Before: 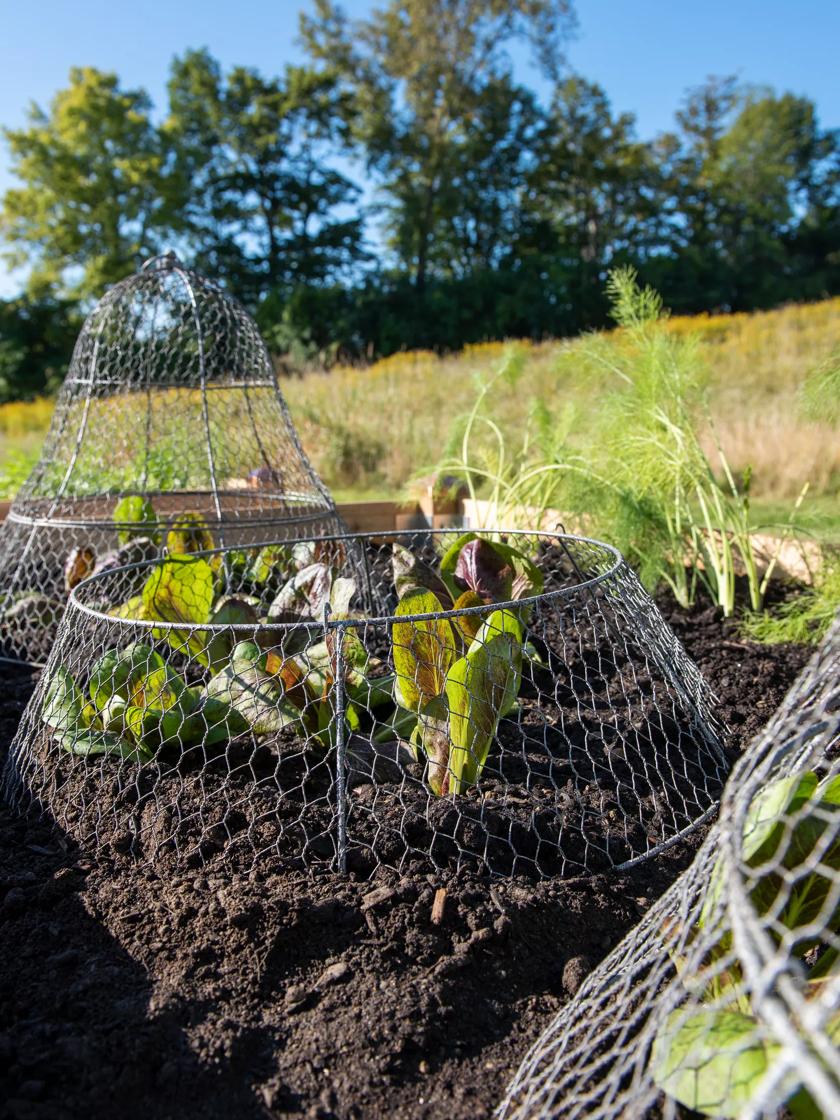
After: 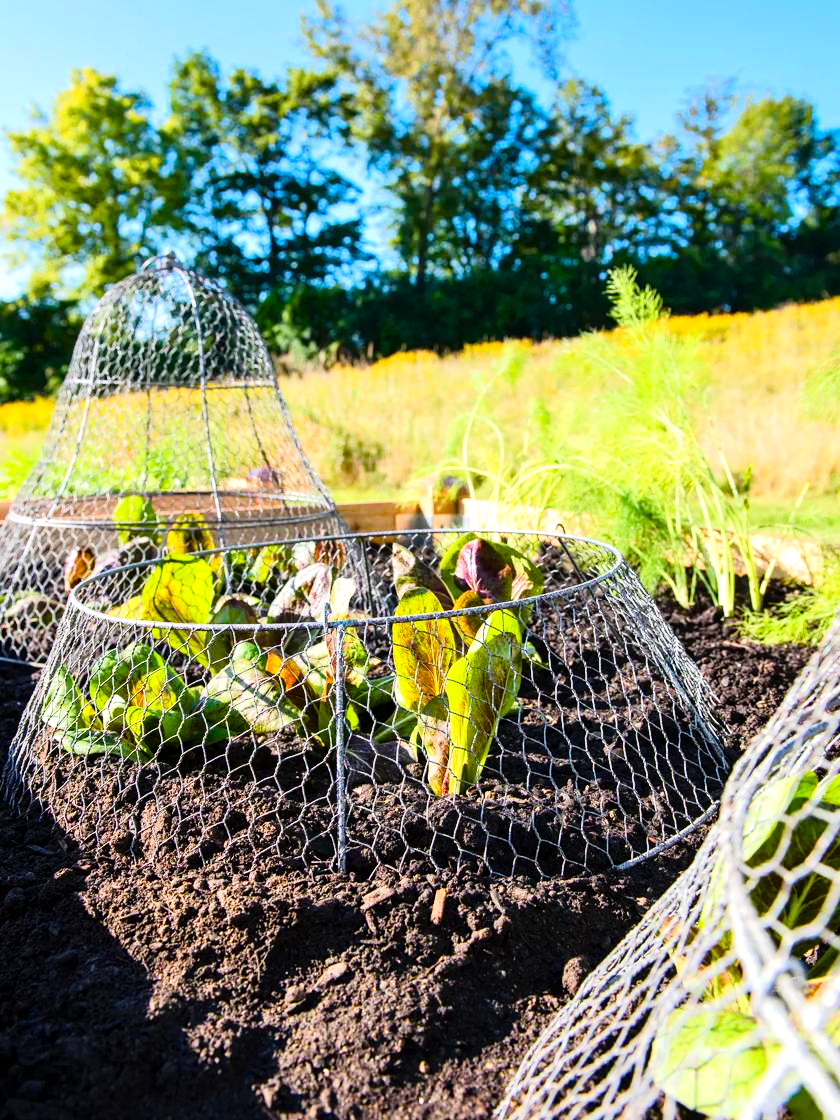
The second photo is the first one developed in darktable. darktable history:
color balance rgb: power › luminance 1.426%, highlights gain › luminance 17.809%, perceptual saturation grading › global saturation 55.061%, perceptual saturation grading › highlights -50.157%, perceptual saturation grading › mid-tones 40.181%, perceptual saturation grading › shadows 30.314%, global vibrance 14.829%
tone equalizer: -7 EV 0.142 EV, -6 EV 0.59 EV, -5 EV 1.13 EV, -4 EV 1.33 EV, -3 EV 1.18 EV, -2 EV 0.6 EV, -1 EV 0.159 EV, edges refinement/feathering 500, mask exposure compensation -1.57 EV, preserve details no
